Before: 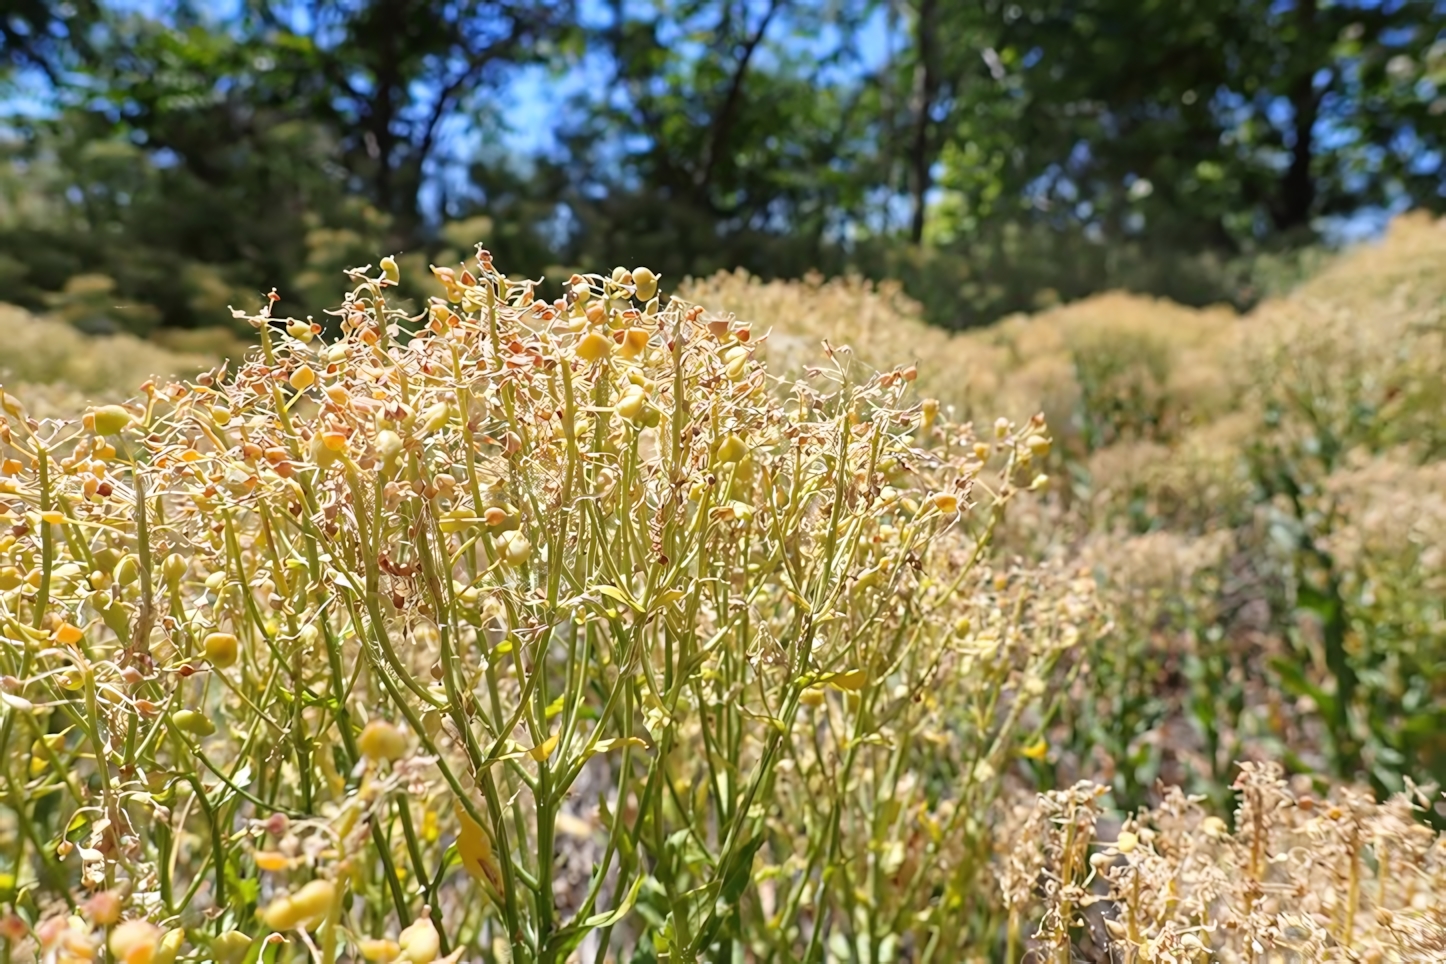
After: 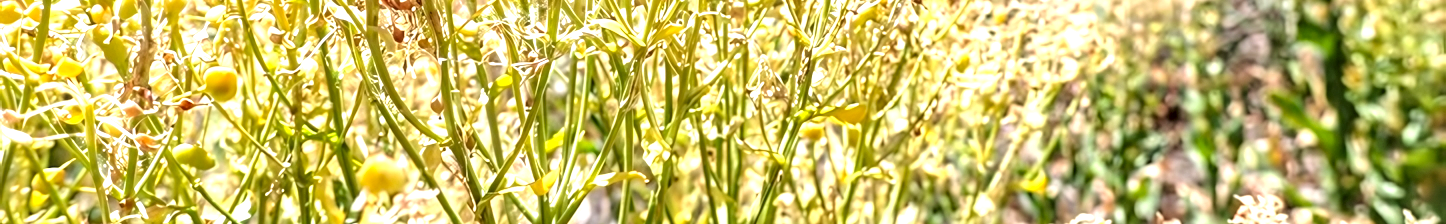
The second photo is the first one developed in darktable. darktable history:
crop and rotate: top 58.715%, bottom 18.028%
contrast brightness saturation: contrast 0.031, brightness 0.062, saturation 0.133
local contrast: detail 155%
tone equalizer: -8 EV -1.12 EV, -7 EV -1.04 EV, -6 EV -0.873 EV, -5 EV -0.58 EV, -3 EV 0.551 EV, -2 EV 0.873 EV, -1 EV 0.985 EV, +0 EV 1.07 EV
